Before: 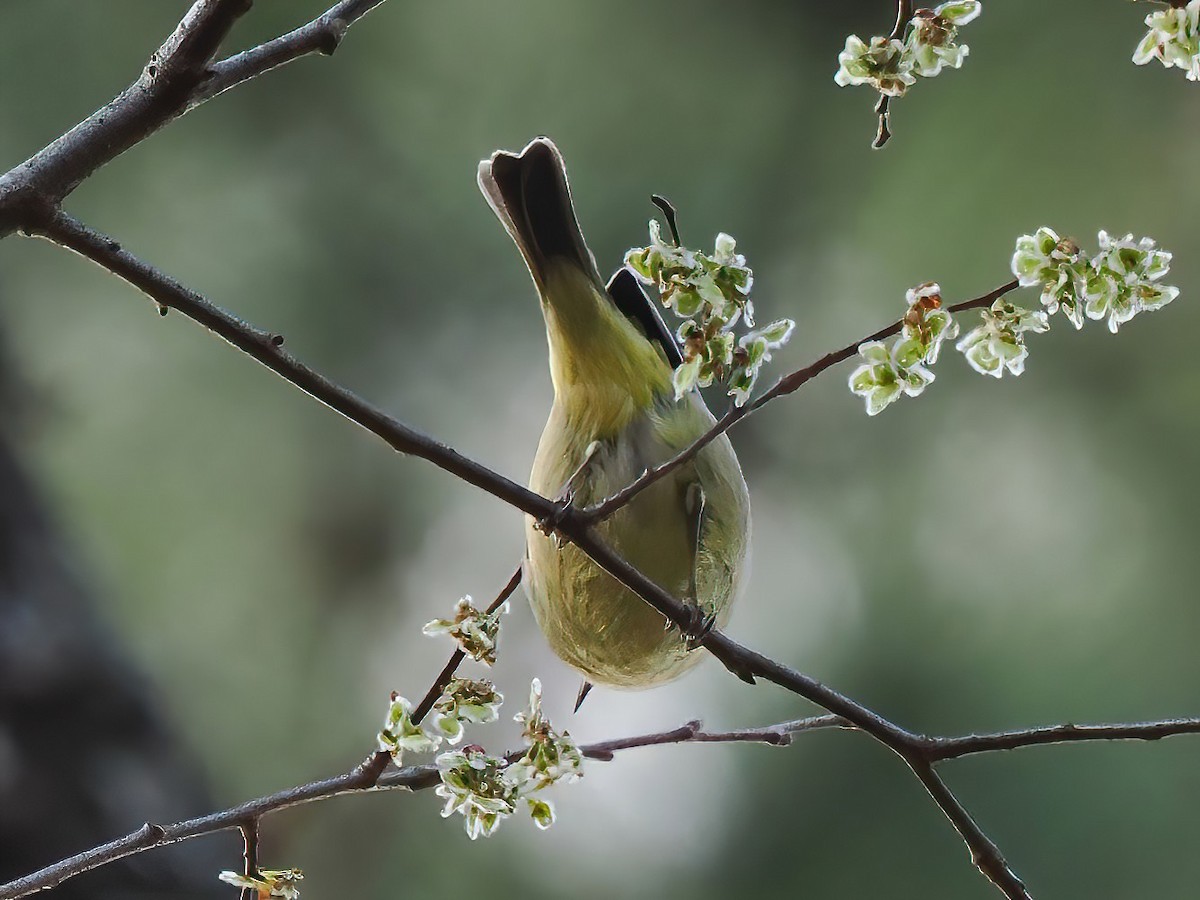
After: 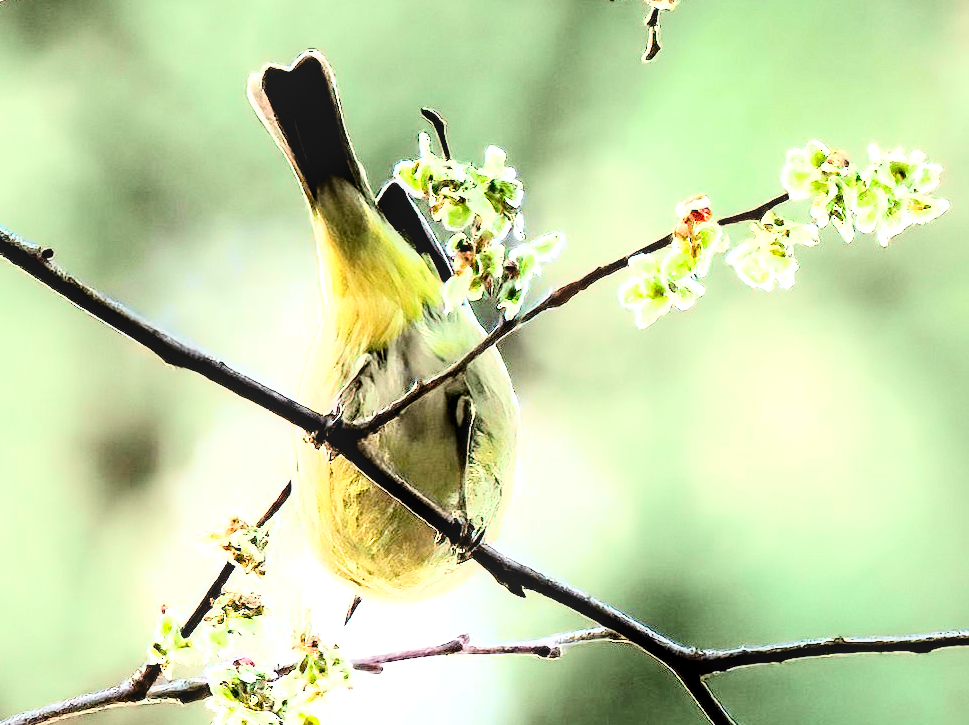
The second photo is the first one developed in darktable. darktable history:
levels: levels [0.062, 0.494, 0.925]
crop: left 19.21%, top 9.721%, right 0%, bottom 9.666%
contrast brightness saturation: contrast 0.311, brightness -0.084, saturation 0.166
filmic rgb: black relative exposure -8.01 EV, white relative exposure 3.82 EV, hardness 4.39, contrast in shadows safe
exposure: black level correction 0.001, exposure 1.129 EV, compensate highlight preservation false
tone equalizer: -8 EV -0.777 EV, -7 EV -0.719 EV, -6 EV -0.587 EV, -5 EV -0.406 EV, -3 EV 0.399 EV, -2 EV 0.6 EV, -1 EV 0.688 EV, +0 EV 0.767 EV
local contrast: on, module defaults
tone curve: curves: ch0 [(0, 0.006) (0.184, 0.117) (0.405, 0.46) (0.456, 0.528) (0.634, 0.728) (0.877, 0.89) (0.984, 0.935)]; ch1 [(0, 0) (0.443, 0.43) (0.492, 0.489) (0.566, 0.579) (0.595, 0.625) (0.608, 0.667) (0.65, 0.729) (1, 1)]; ch2 [(0, 0) (0.33, 0.301) (0.421, 0.443) (0.447, 0.489) (0.492, 0.498) (0.537, 0.583) (0.586, 0.591) (0.663, 0.686) (1, 1)], color space Lab, independent channels, preserve colors none
